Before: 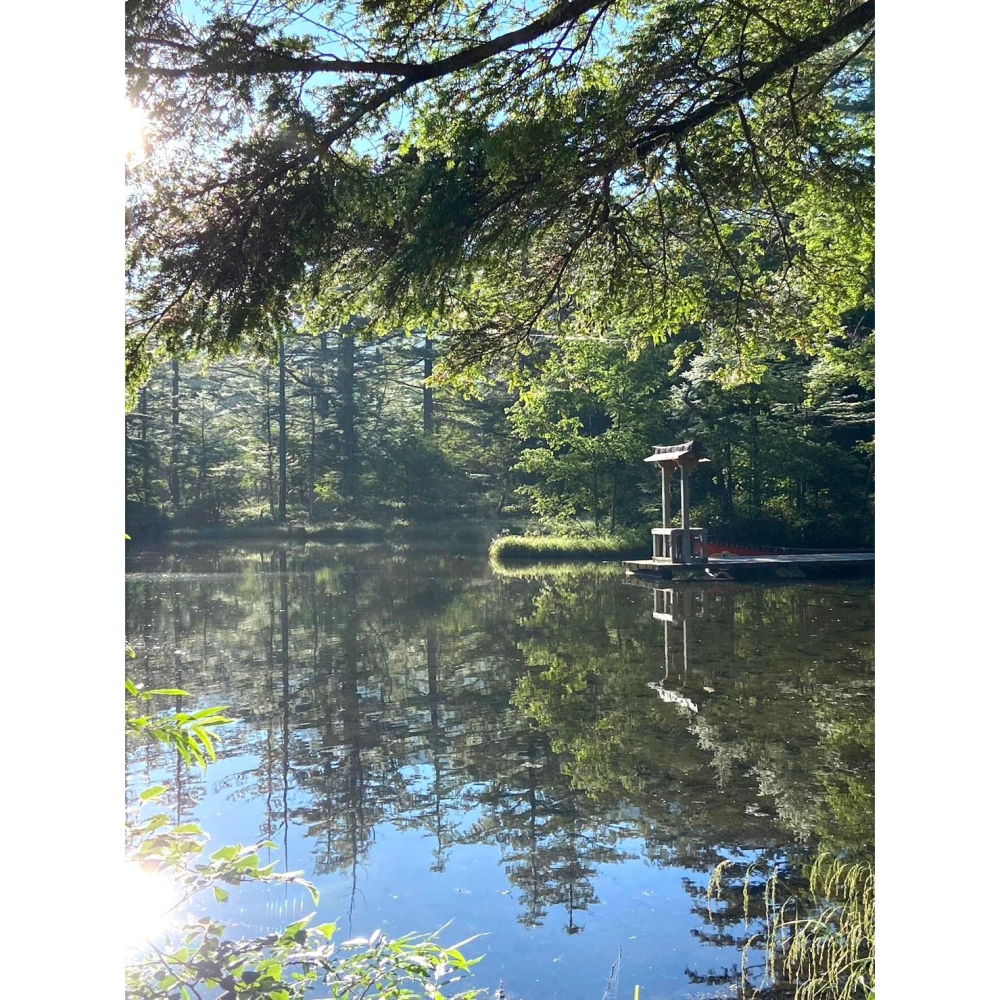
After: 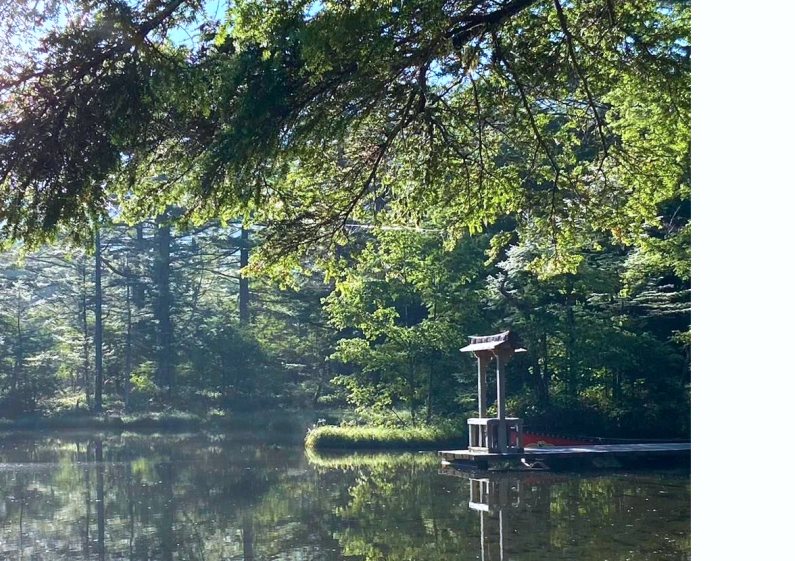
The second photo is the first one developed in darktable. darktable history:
crop: left 18.414%, top 11.077%, right 2%, bottom 32.819%
color calibration: illuminant as shot in camera, x 0.358, y 0.373, temperature 4628.91 K
velvia: on, module defaults
